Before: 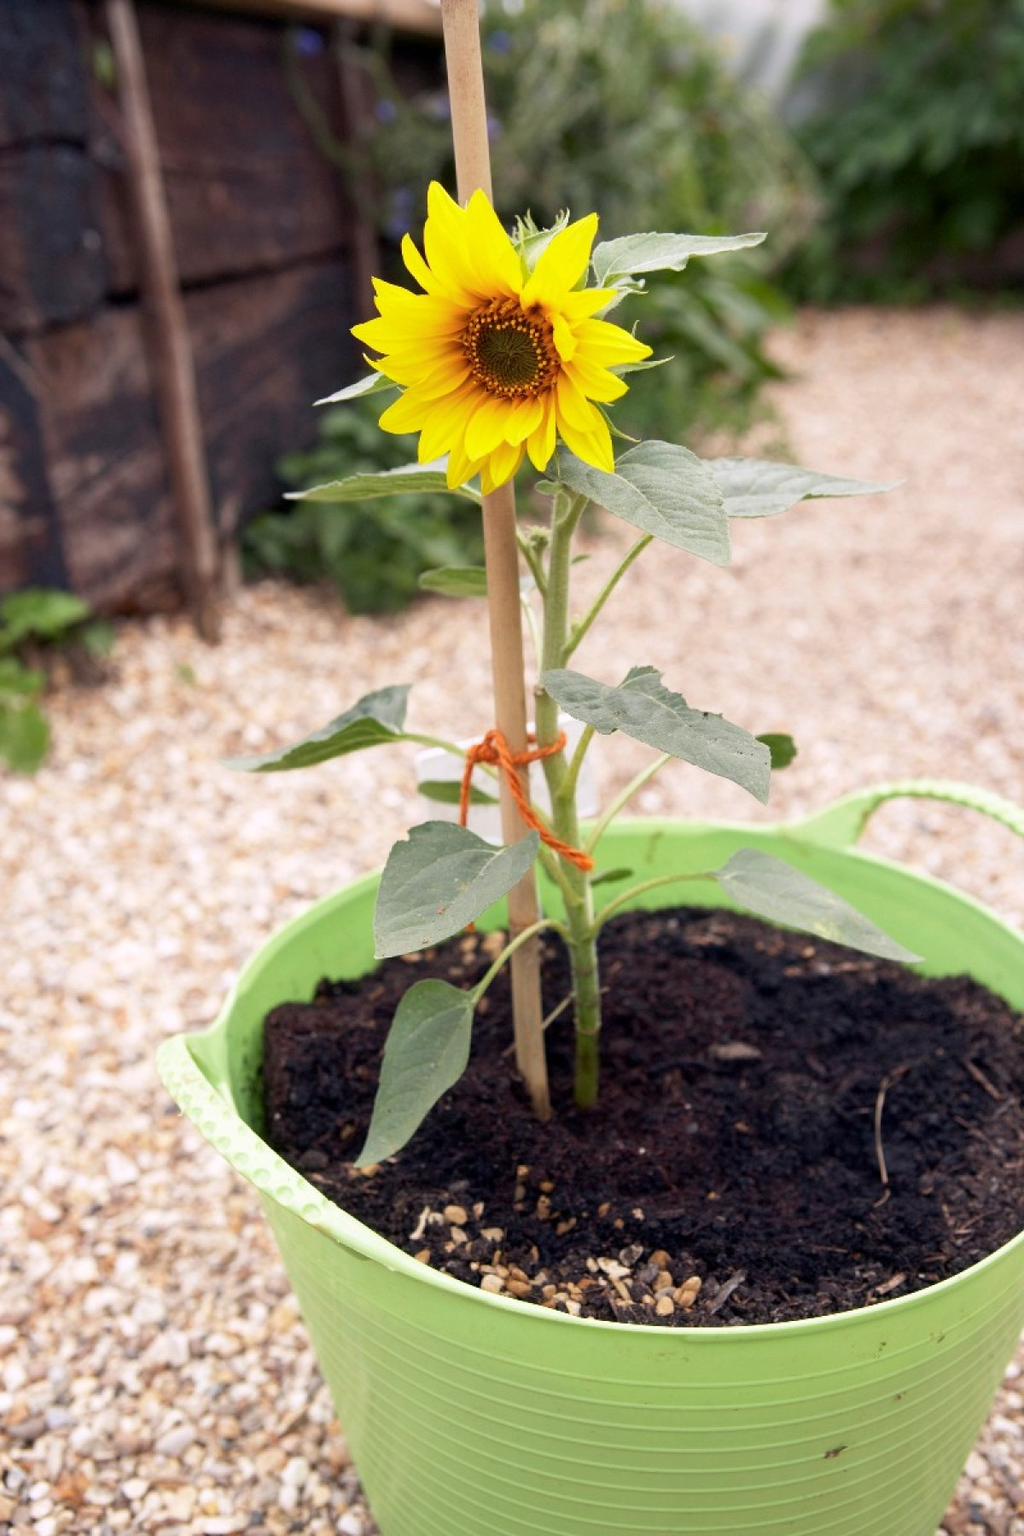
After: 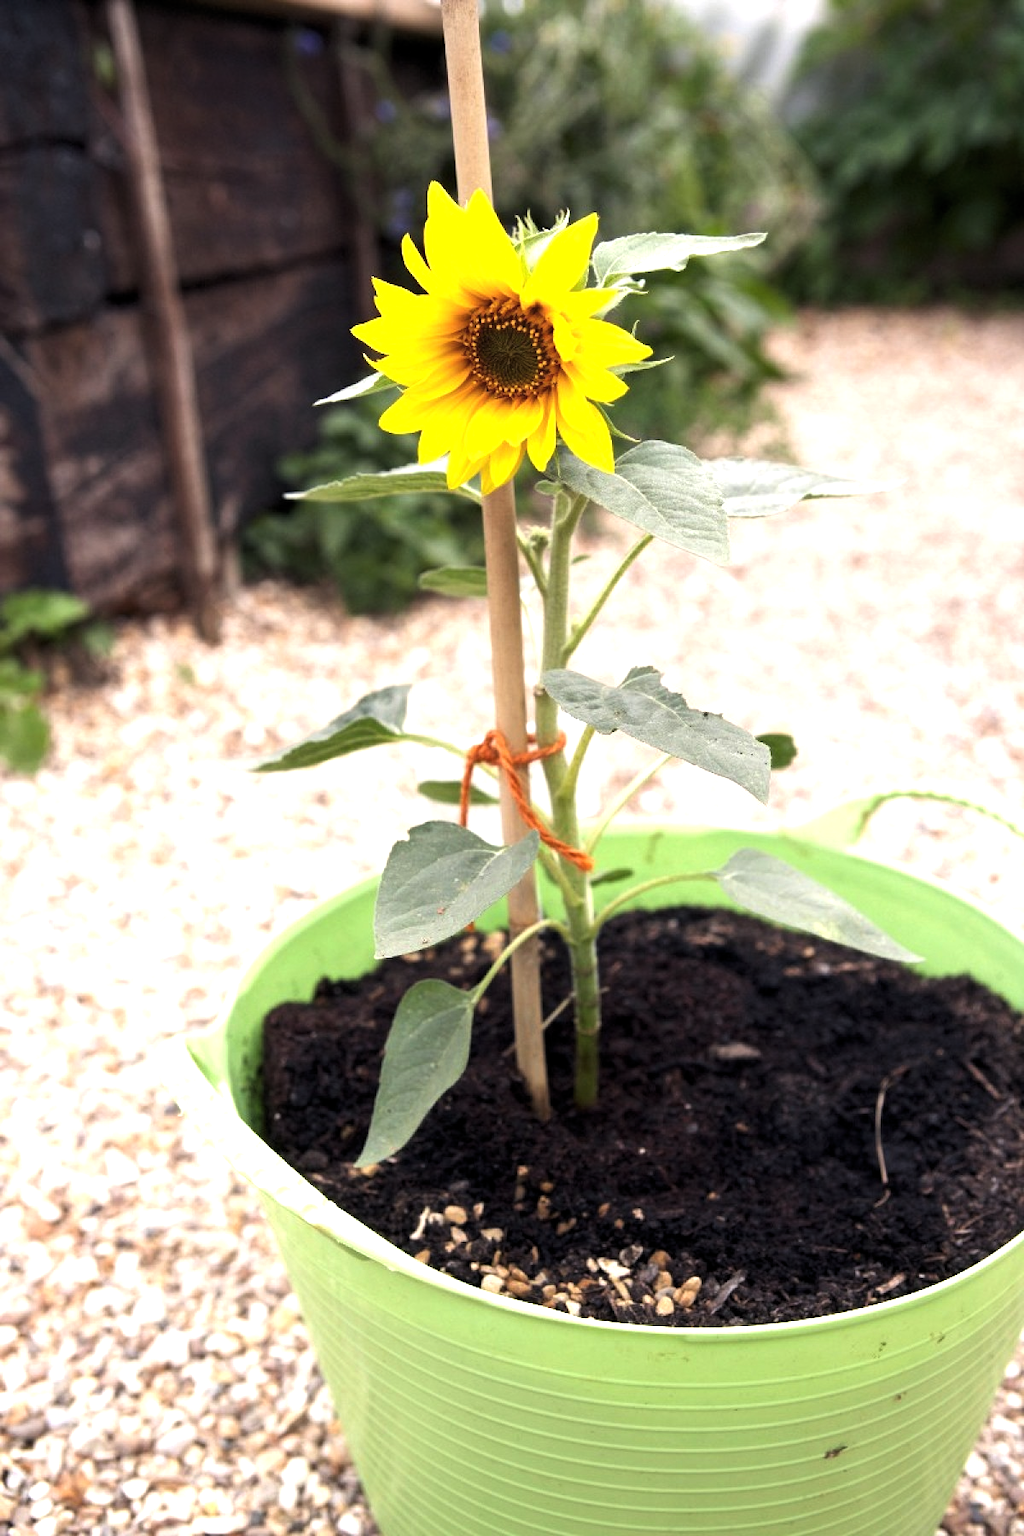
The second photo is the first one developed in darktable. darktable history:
levels: levels [0.029, 0.545, 0.971]
exposure: black level correction -0.002, exposure 0.536 EV, compensate highlight preservation false
